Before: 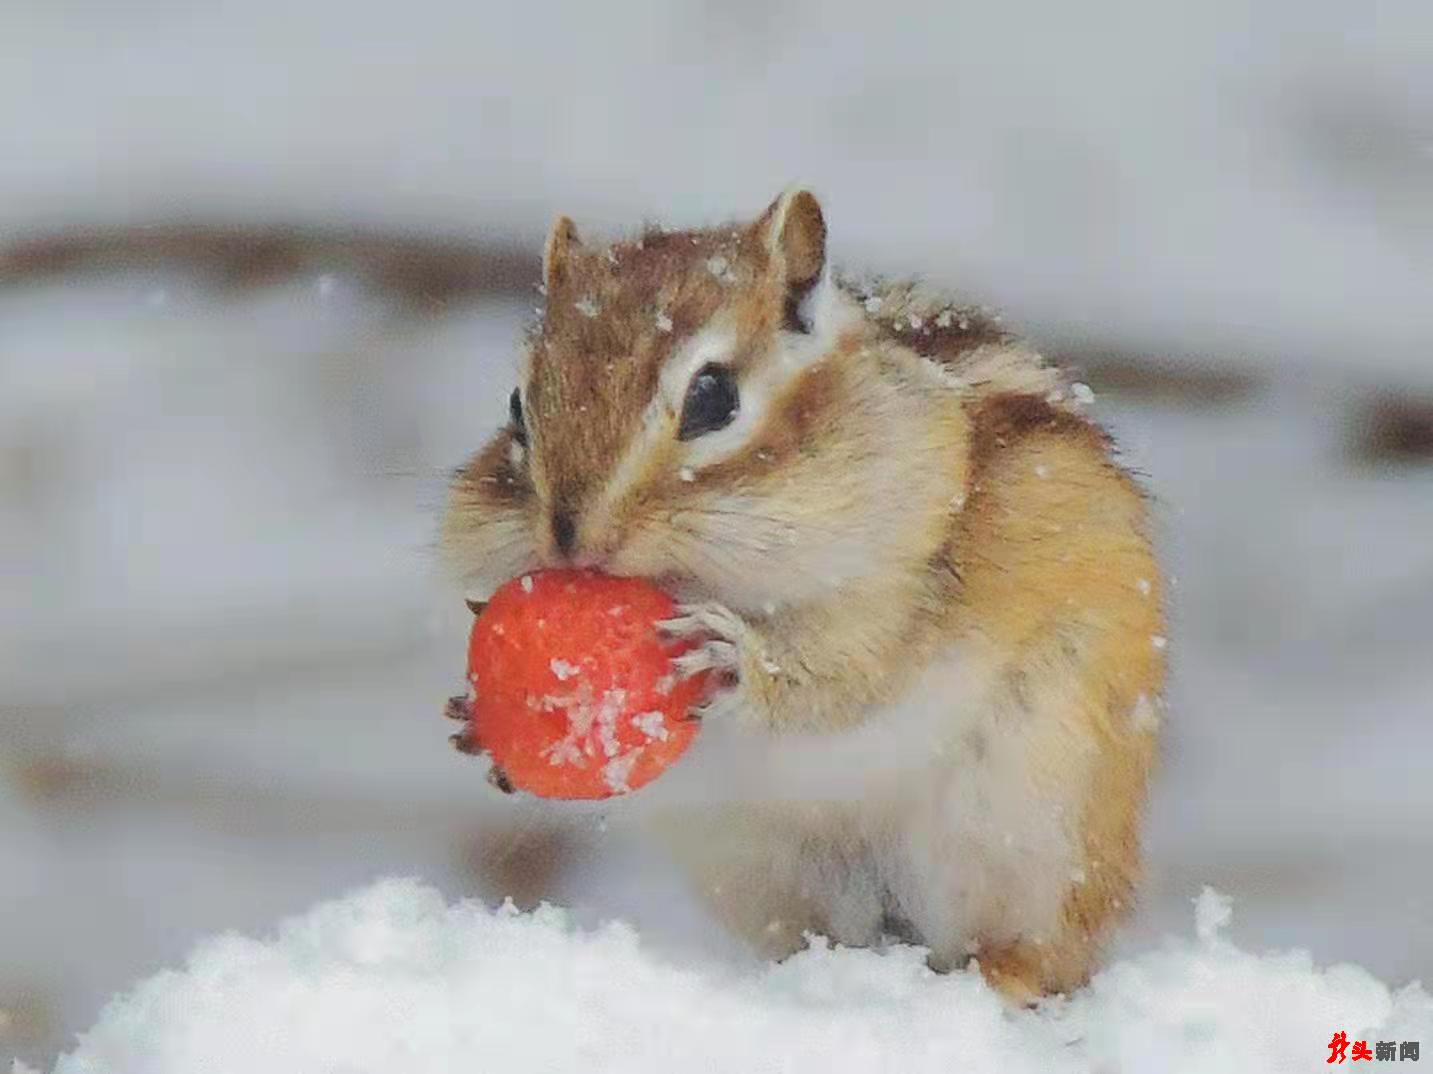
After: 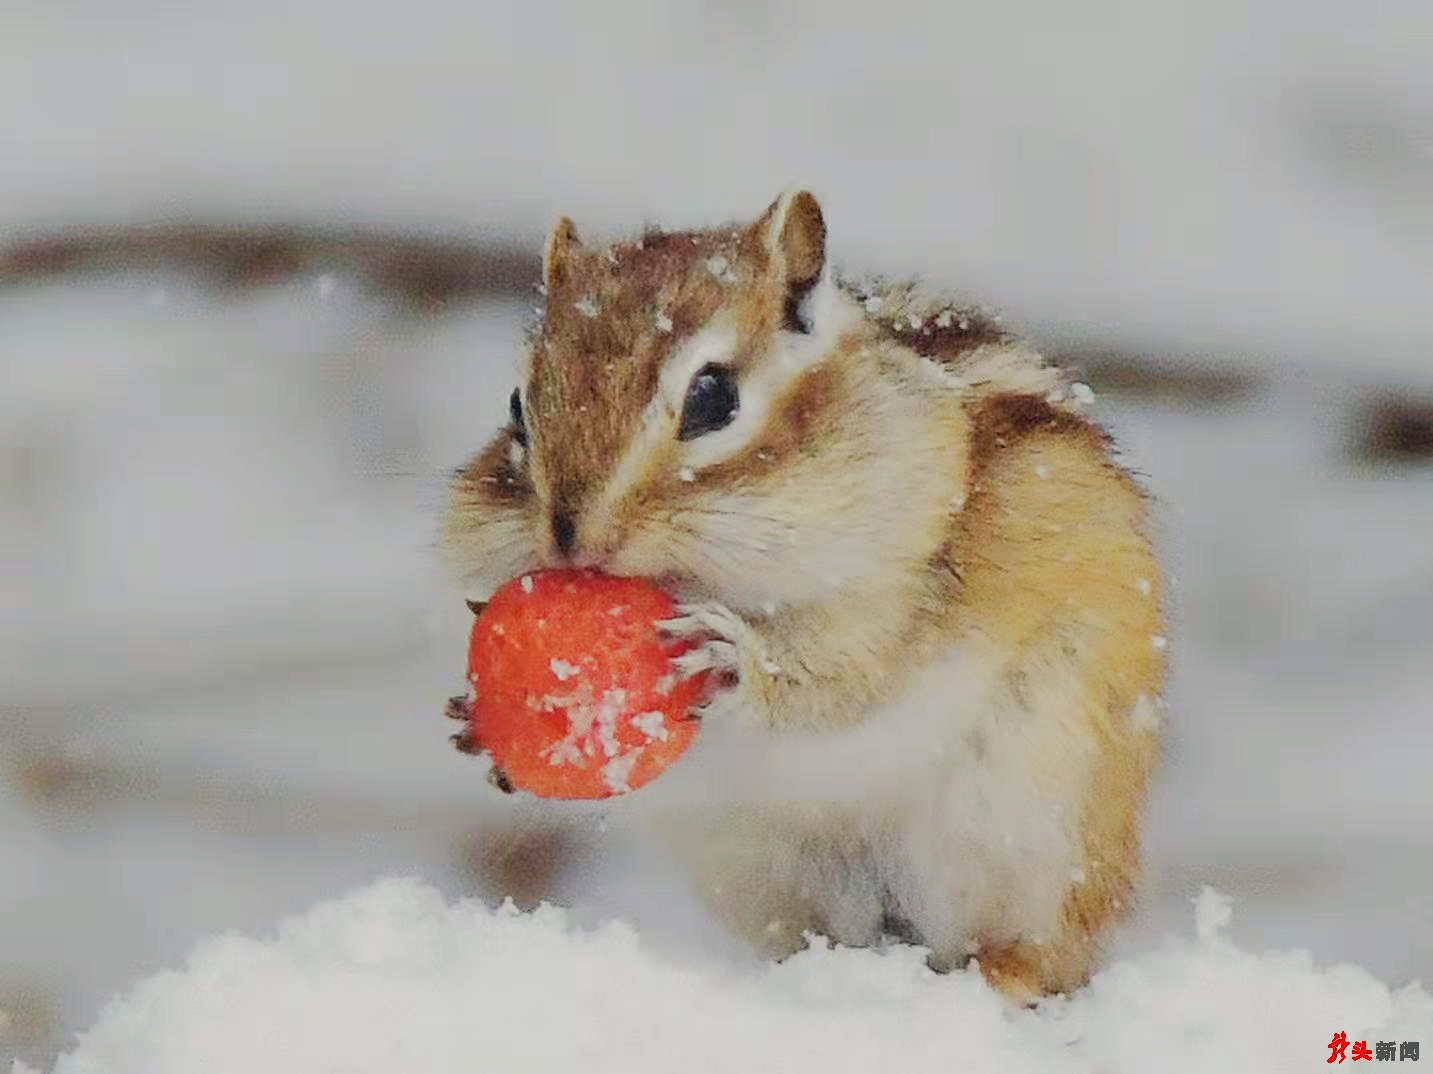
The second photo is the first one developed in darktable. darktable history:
color correction: highlights b* 3
sigmoid: skew -0.2, preserve hue 0%, red attenuation 0.1, red rotation 0.035, green attenuation 0.1, green rotation -0.017, blue attenuation 0.15, blue rotation -0.052, base primaries Rec2020
